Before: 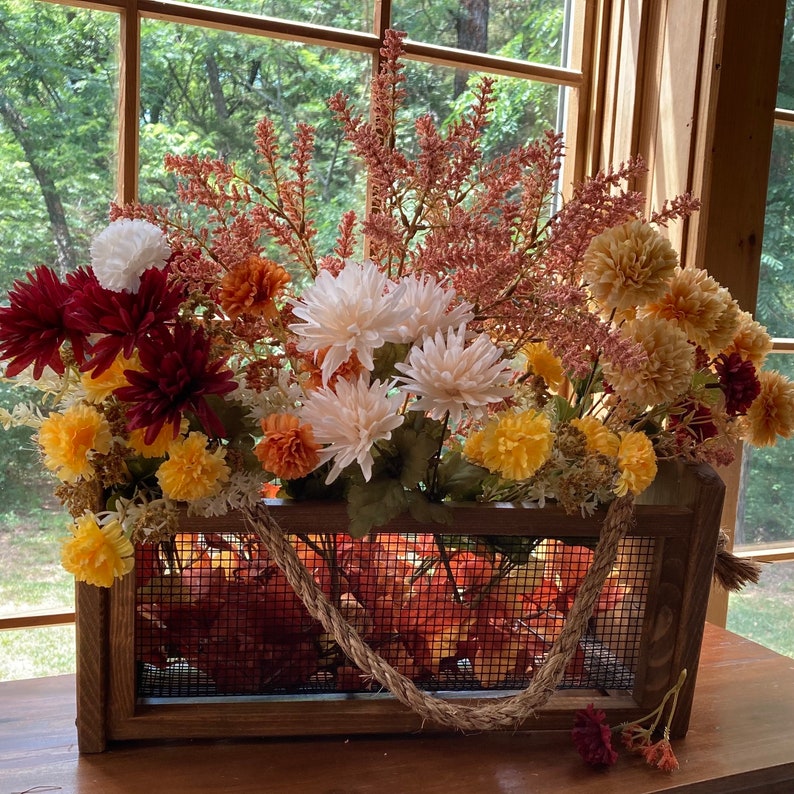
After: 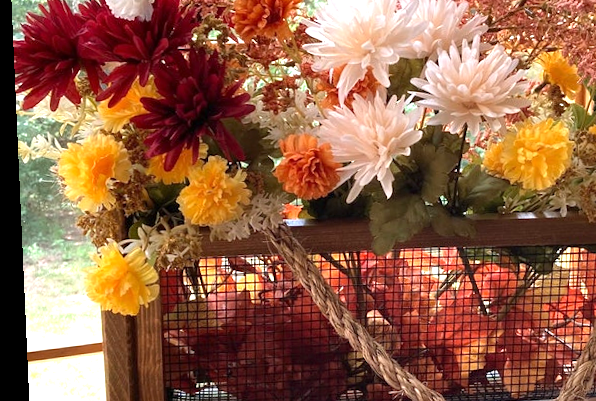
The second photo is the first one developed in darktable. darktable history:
rotate and perspective: rotation -2.56°, automatic cropping off
crop: top 36.498%, right 27.964%, bottom 14.995%
exposure: exposure 0.943 EV
